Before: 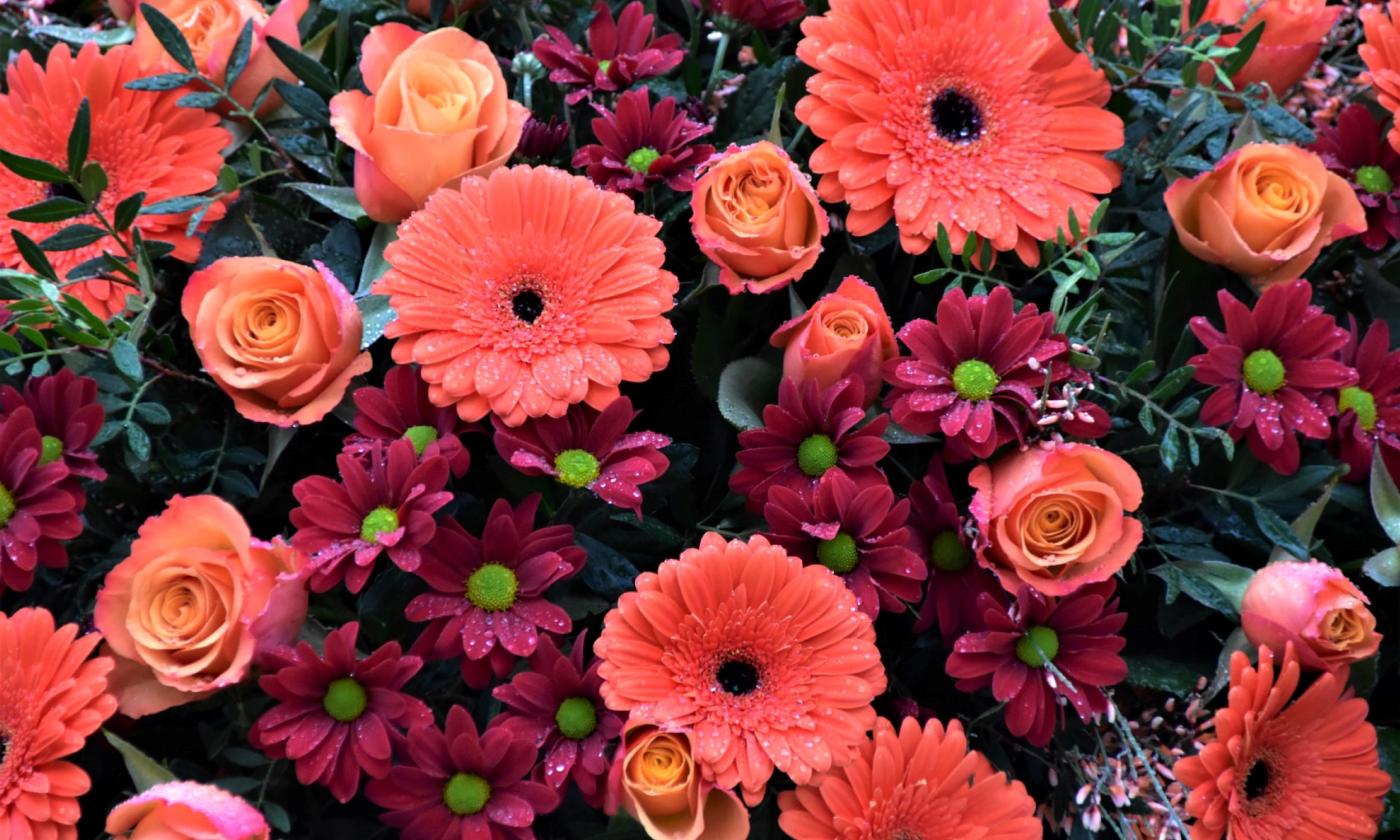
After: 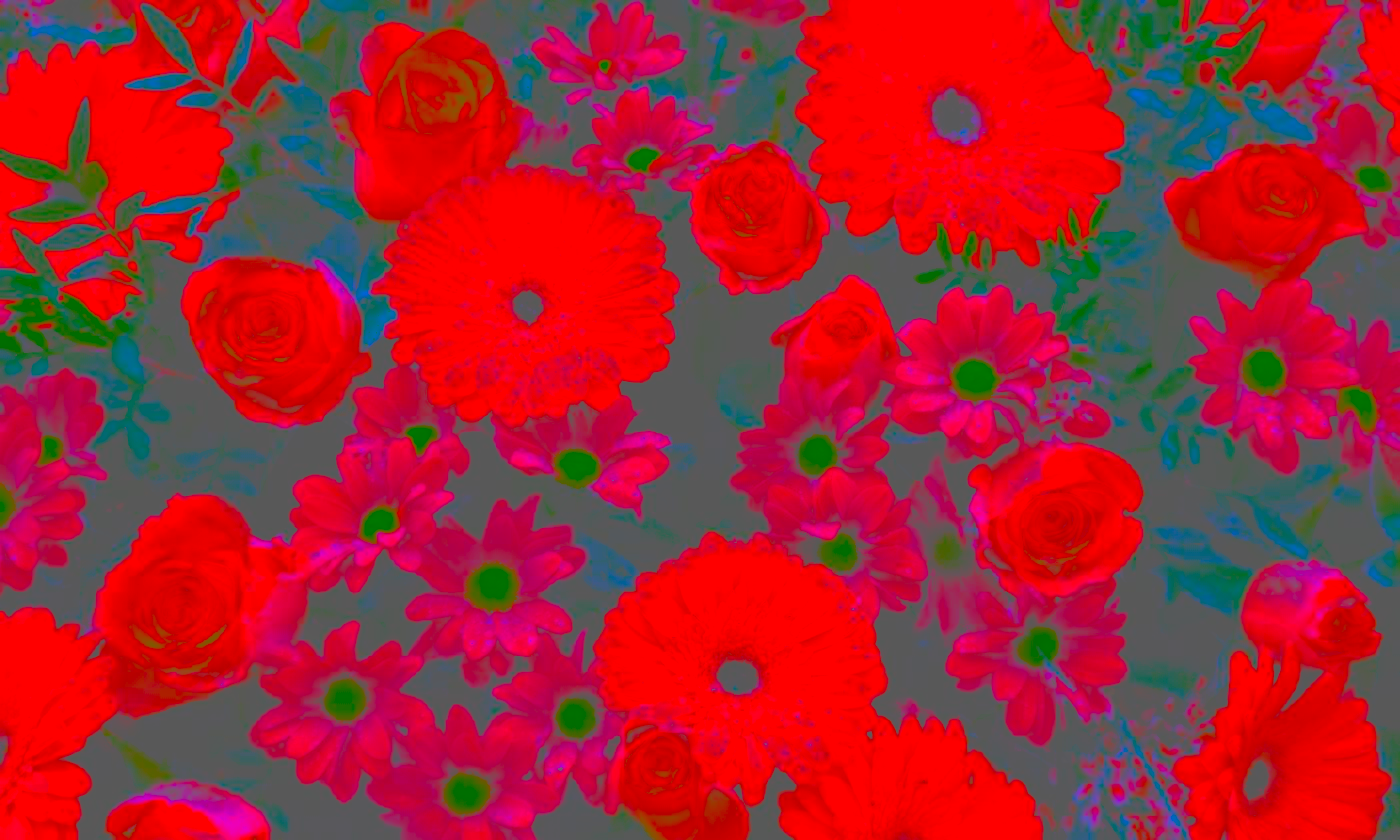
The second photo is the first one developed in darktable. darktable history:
color balance rgb: highlights gain › chroma 1.109%, highlights gain › hue 60.18°, perceptual saturation grading › global saturation 14.577%, perceptual brilliance grading › highlights 10.894%, perceptual brilliance grading › shadows -10.962%, global vibrance 20%
tone equalizer: -8 EV -0.555 EV, edges refinement/feathering 500, mask exposure compensation -1.57 EV, preserve details no
contrast brightness saturation: contrast -0.974, brightness -0.162, saturation 0.767
shadows and highlights: shadows -40.09, highlights 63.13, soften with gaussian
